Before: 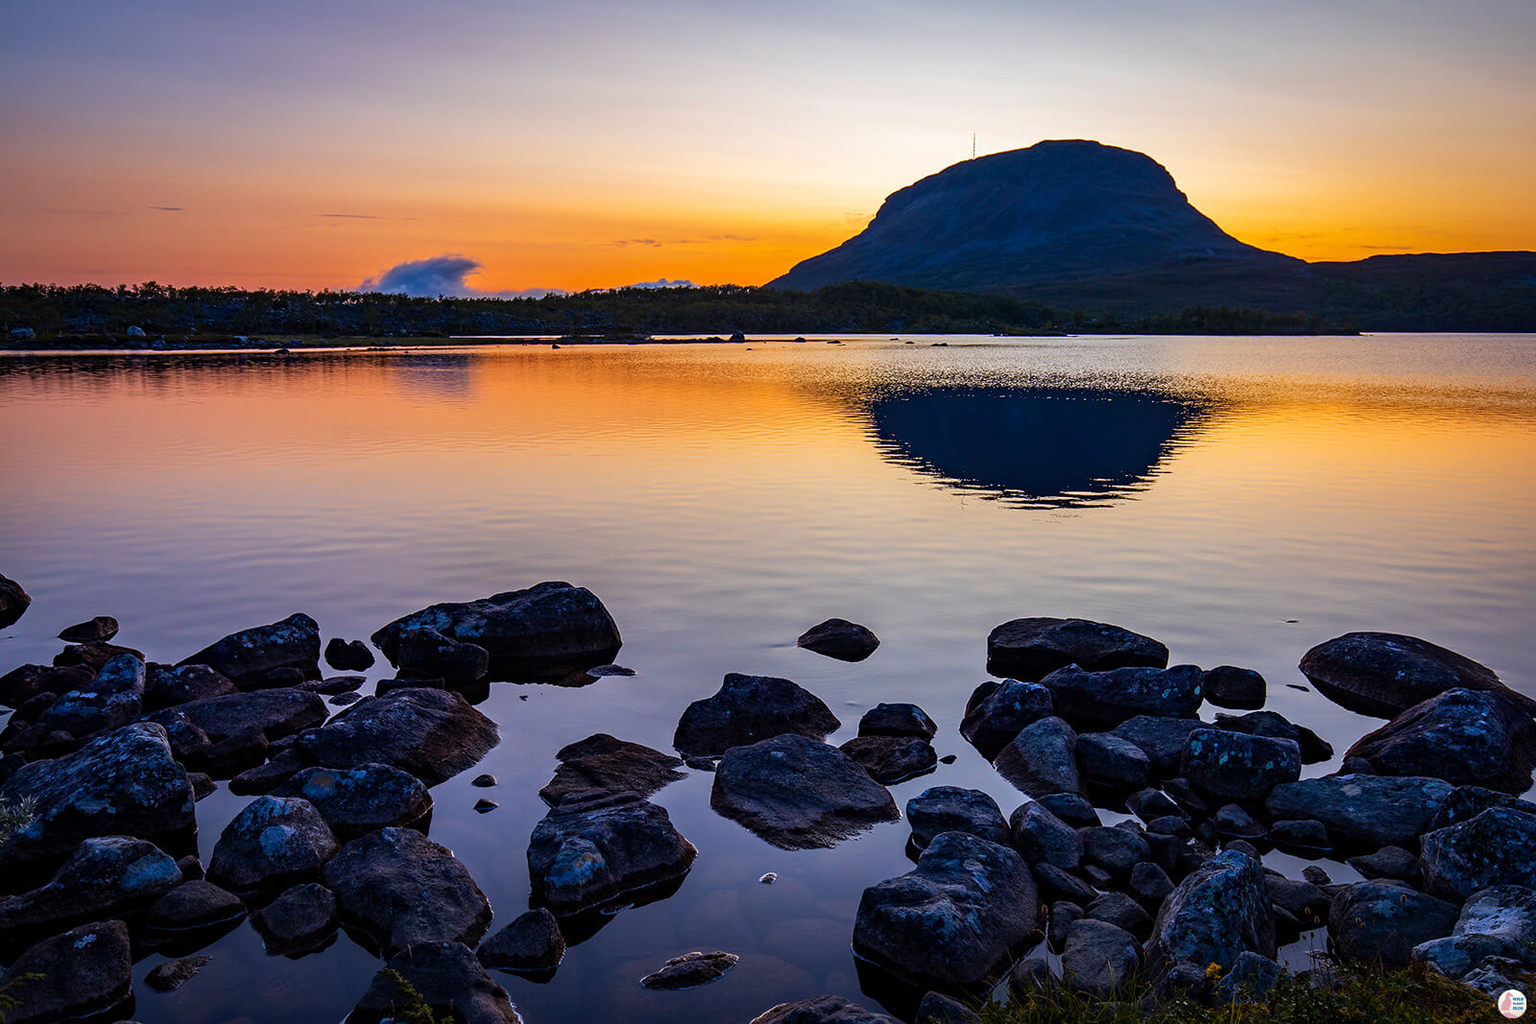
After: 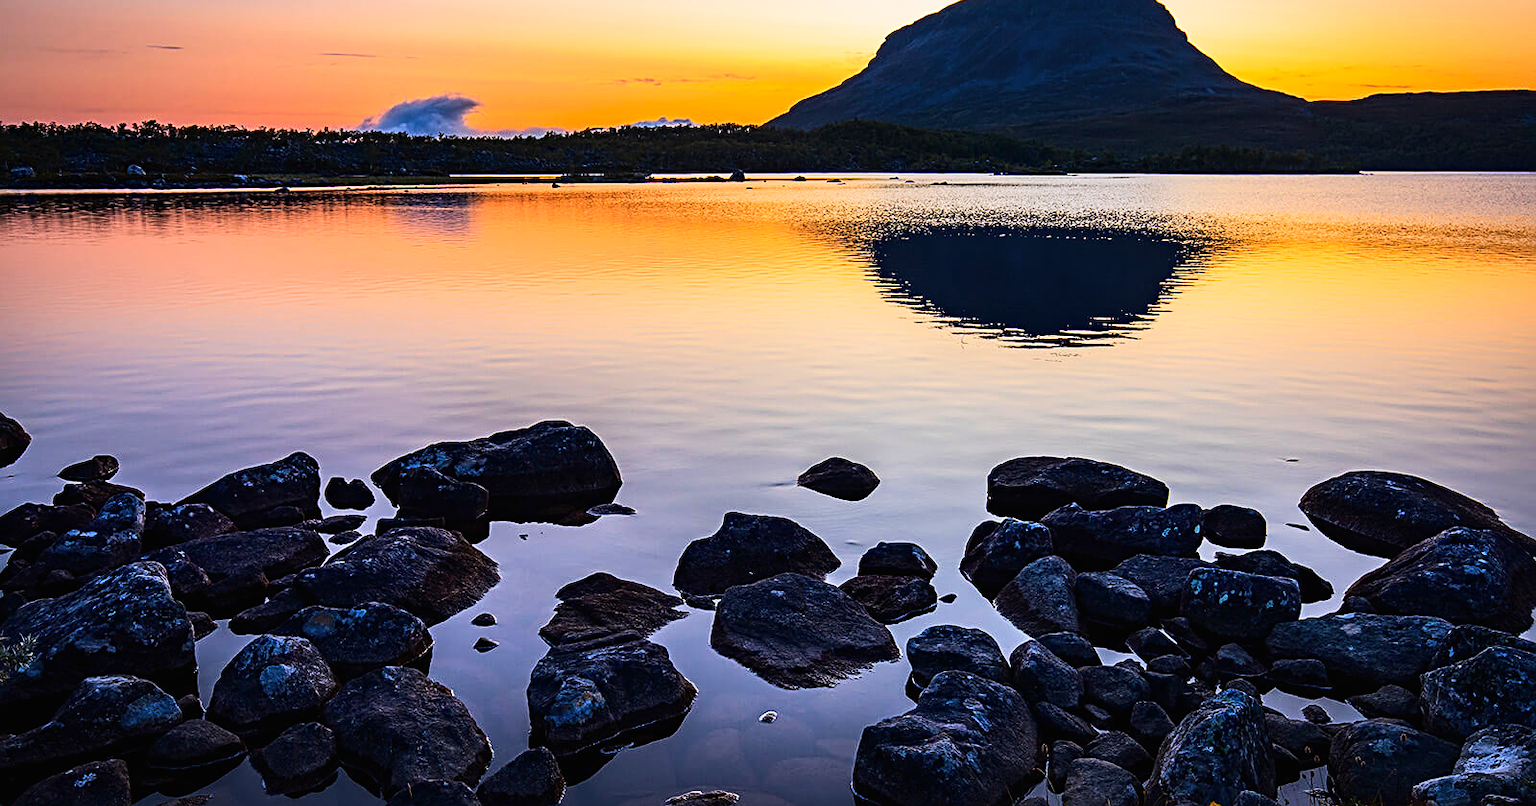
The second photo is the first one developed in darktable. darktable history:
tone curve: curves: ch0 [(0, 0.008) (0.107, 0.083) (0.283, 0.287) (0.429, 0.51) (0.607, 0.739) (0.789, 0.893) (0.998, 0.978)]; ch1 [(0, 0) (0.323, 0.339) (0.438, 0.427) (0.478, 0.484) (0.502, 0.502) (0.527, 0.525) (0.571, 0.579) (0.608, 0.629) (0.669, 0.704) (0.859, 0.899) (1, 1)]; ch2 [(0, 0) (0.33, 0.347) (0.421, 0.456) (0.473, 0.498) (0.502, 0.504) (0.522, 0.524) (0.549, 0.567) (0.593, 0.626) (0.676, 0.724) (1, 1)], color space Lab, linked channels, preserve colors none
sharpen: radius 2.722
base curve: preserve colors none
crop and rotate: top 15.785%, bottom 5.489%
